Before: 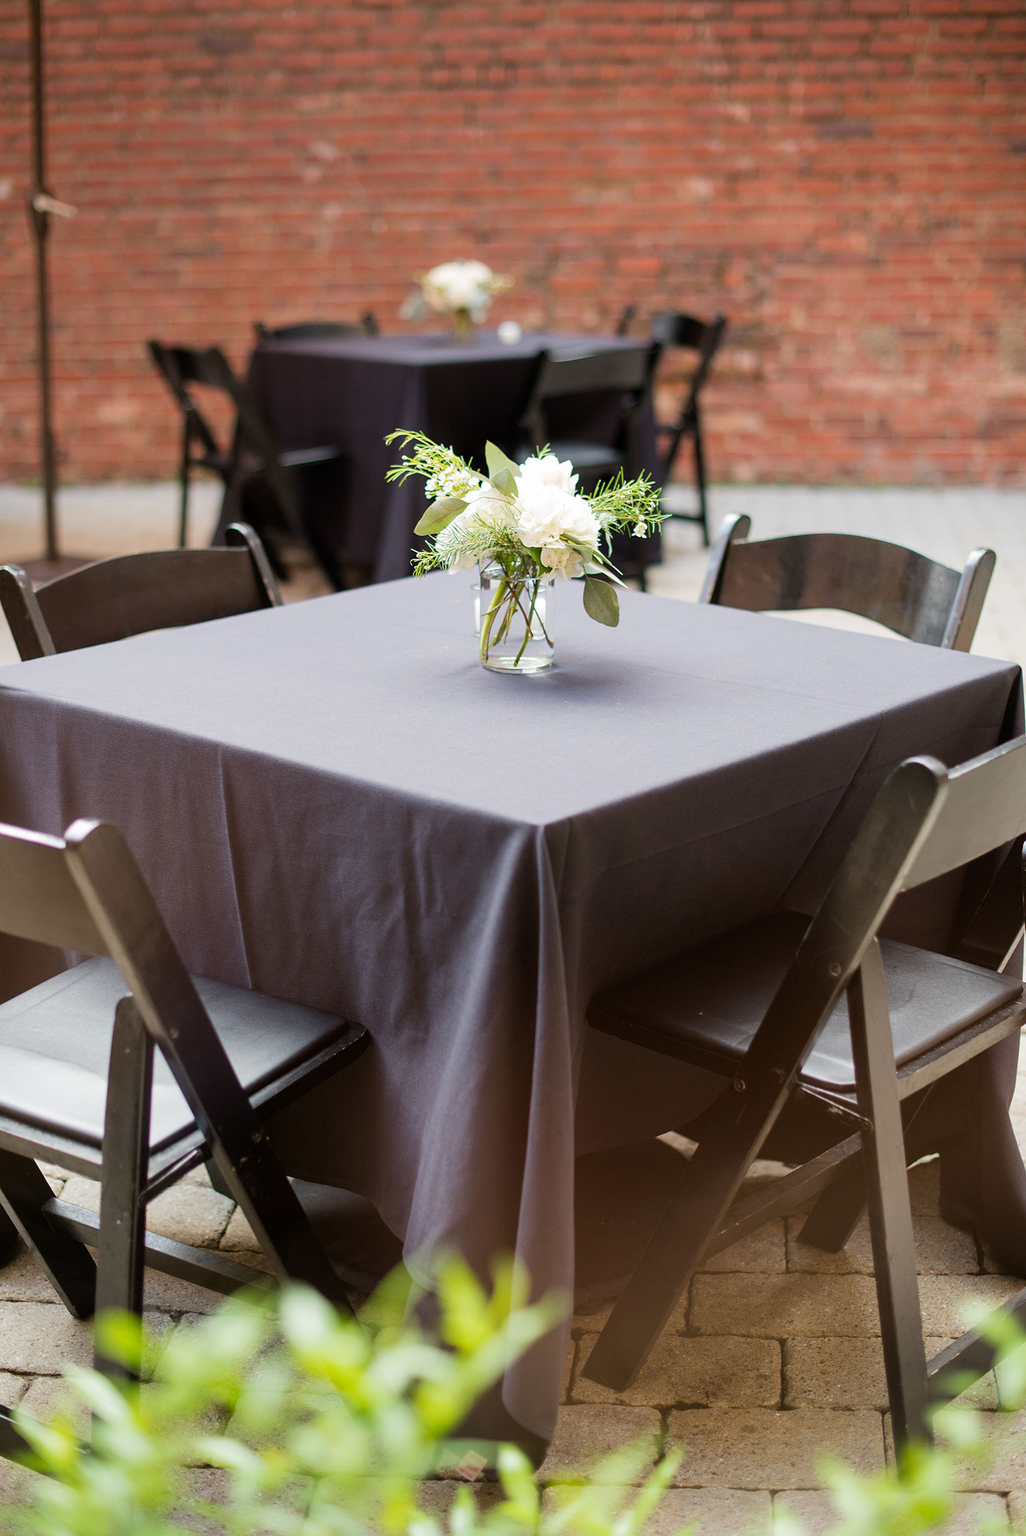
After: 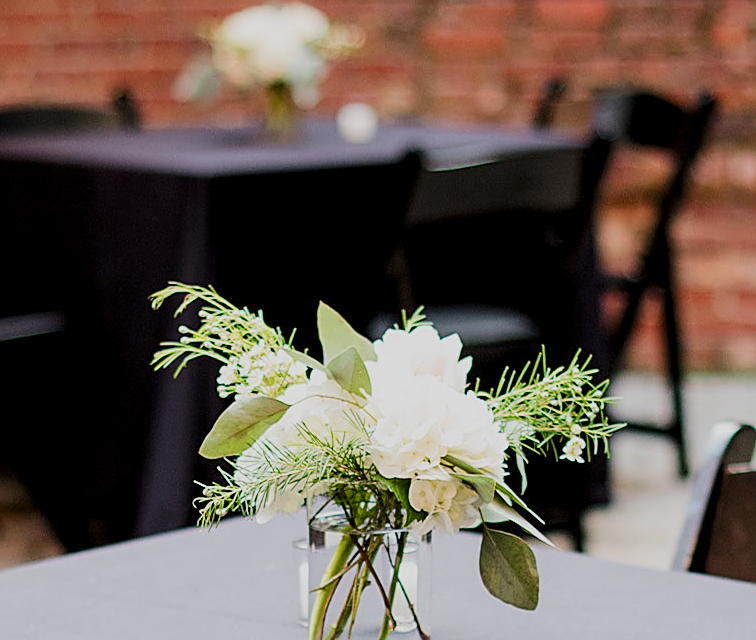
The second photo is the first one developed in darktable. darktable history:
contrast brightness saturation: contrast 0.205, brightness -0.115, saturation 0.21
crop: left 28.688%, top 16.859%, right 26.825%, bottom 57.986%
exposure: compensate highlight preservation false
filmic rgb: black relative exposure -4.82 EV, white relative exposure 4.05 EV, hardness 2.79, color science v5 (2021), contrast in shadows safe, contrast in highlights safe
local contrast: highlights 102%, shadows 99%, detail 119%, midtone range 0.2
sharpen: on, module defaults
